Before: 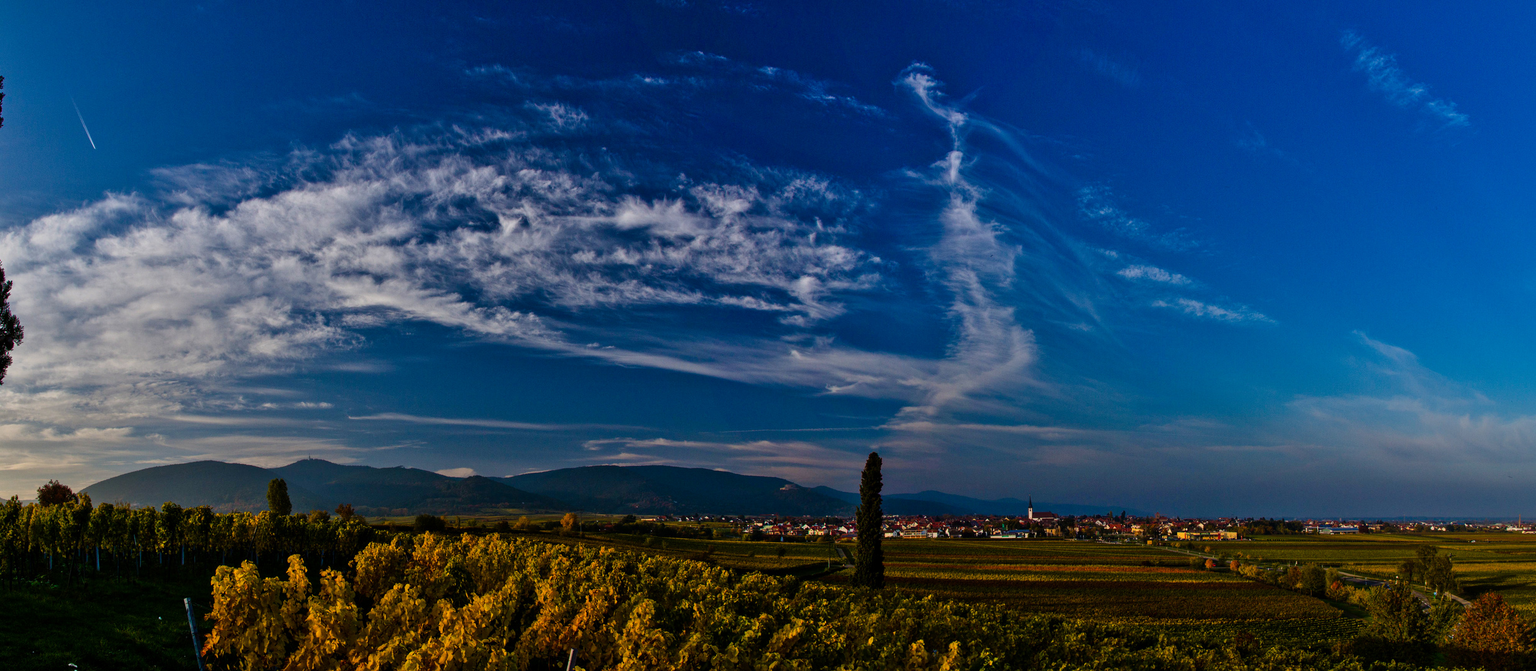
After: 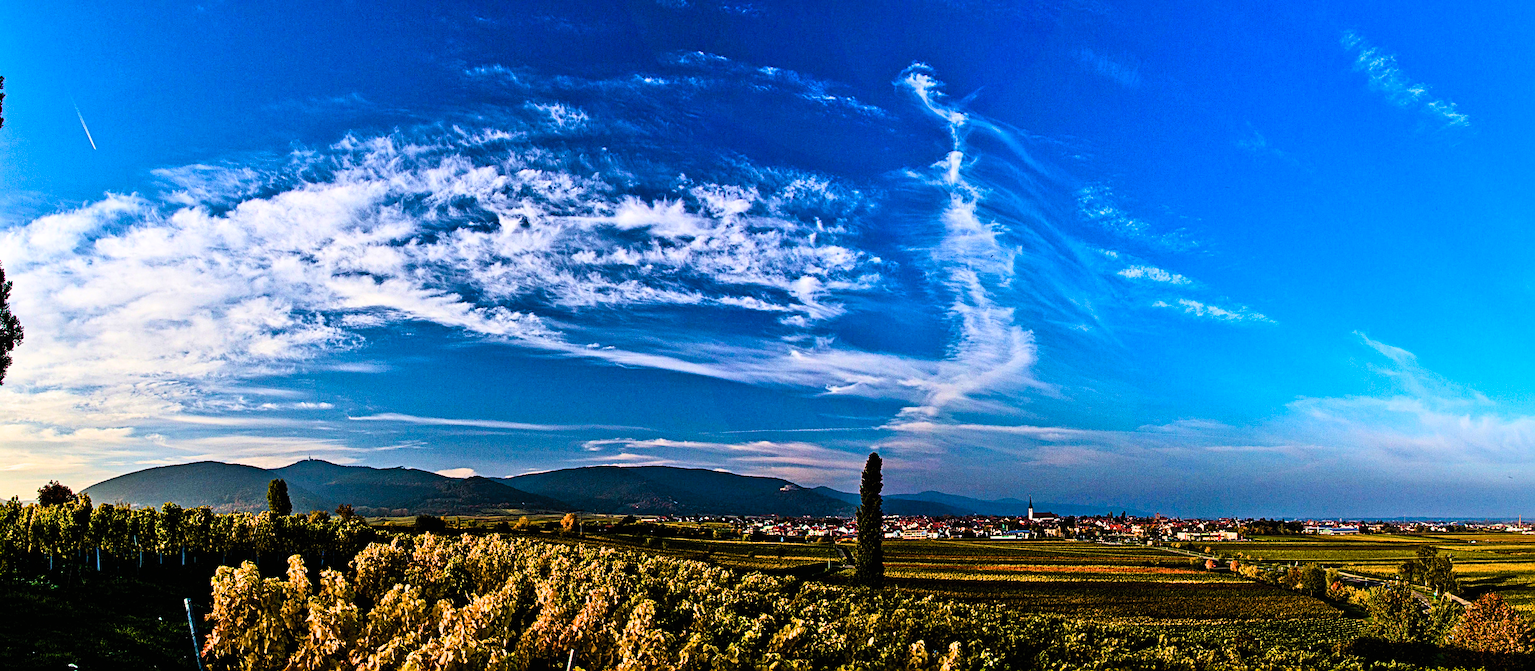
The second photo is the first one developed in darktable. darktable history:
exposure: exposure 1.269 EV, compensate highlight preservation false
haze removal: compatibility mode true, adaptive false
contrast brightness saturation: contrast 0.197, brightness 0.157, saturation 0.216
sharpen: radius 2.652, amount 0.664
filmic rgb: black relative exposure -16 EV, white relative exposure 6.3 EV, hardness 5.05, contrast 1.345
